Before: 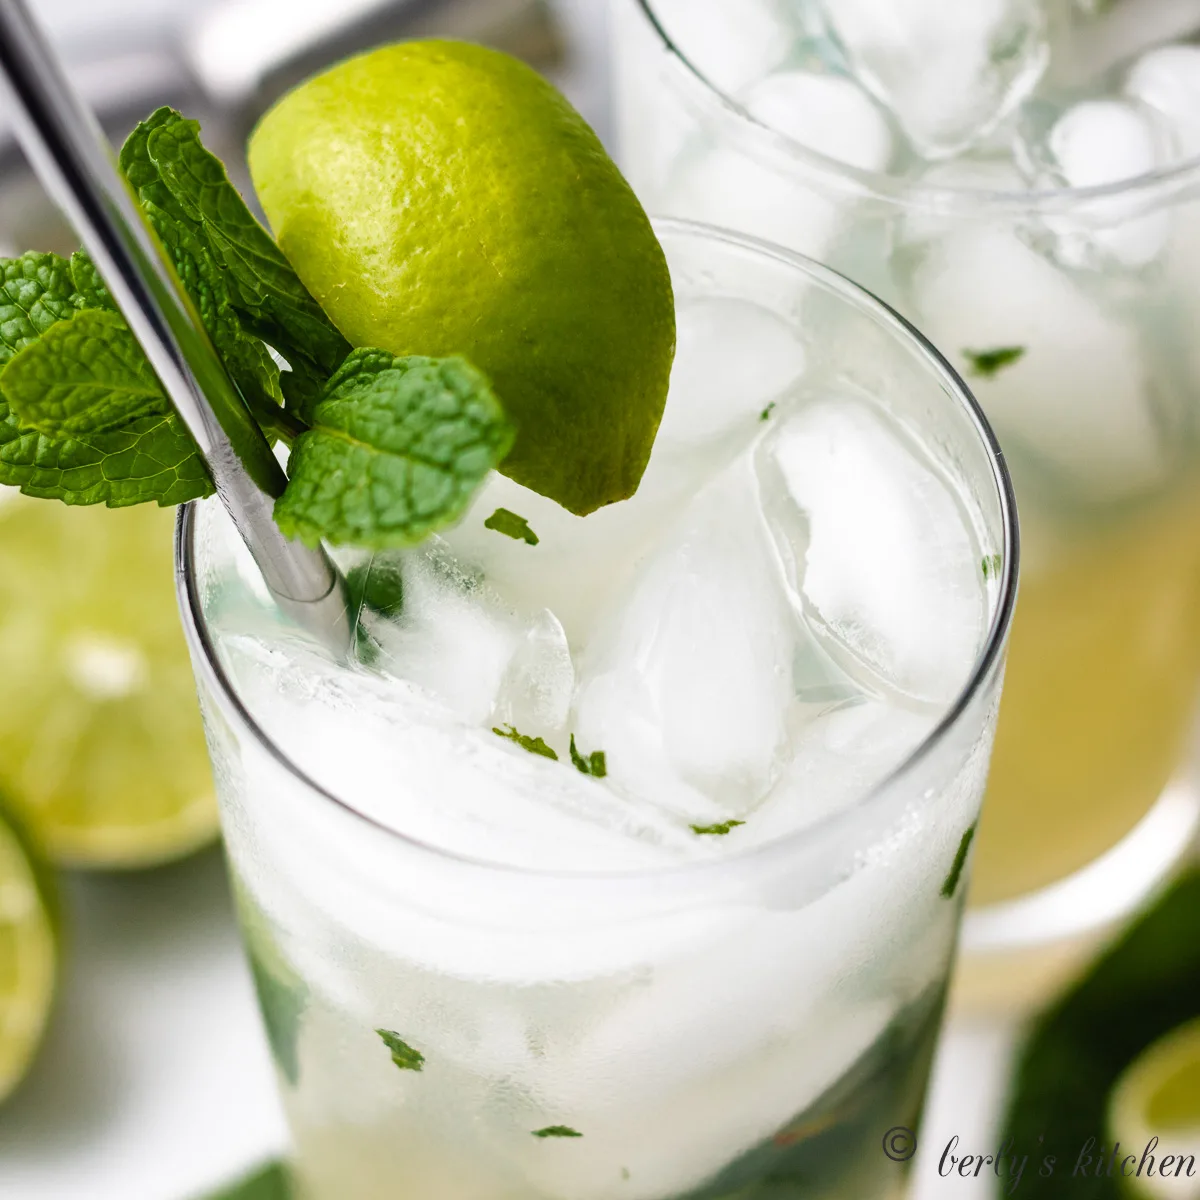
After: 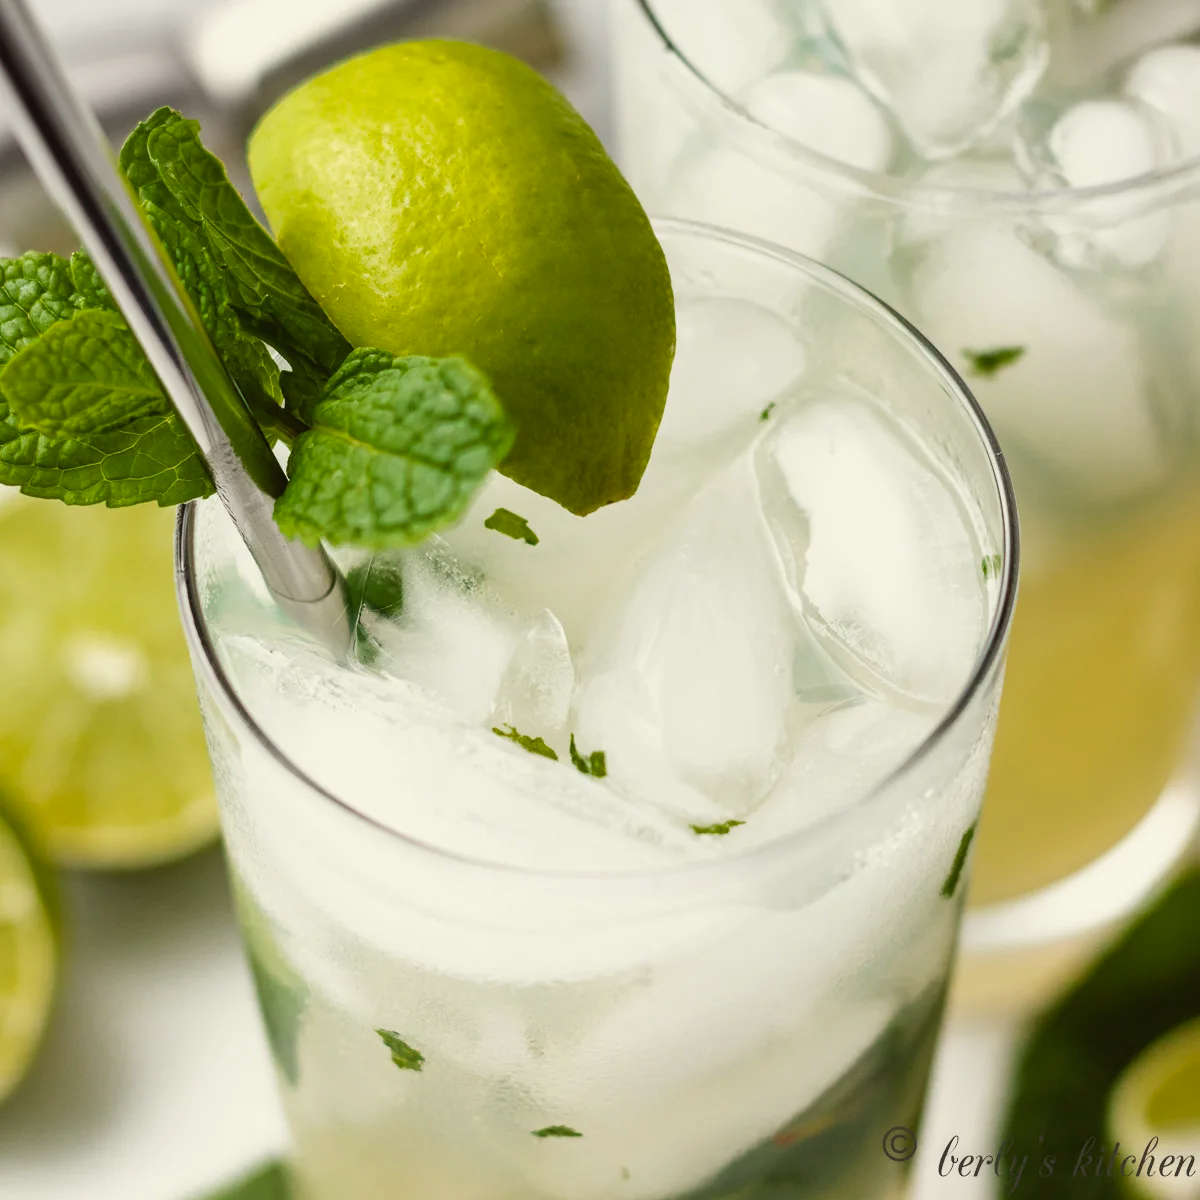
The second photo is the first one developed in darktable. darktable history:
color balance: mode lift, gamma, gain (sRGB), lift [1.04, 1, 1, 0.97], gamma [1.01, 1, 1, 0.97], gain [0.96, 1, 1, 0.97]
color correction: highlights a* -0.95, highlights b* 4.5, shadows a* 3.55
exposure: black level correction 0.001, exposure 0.014 EV, compensate highlight preservation false
